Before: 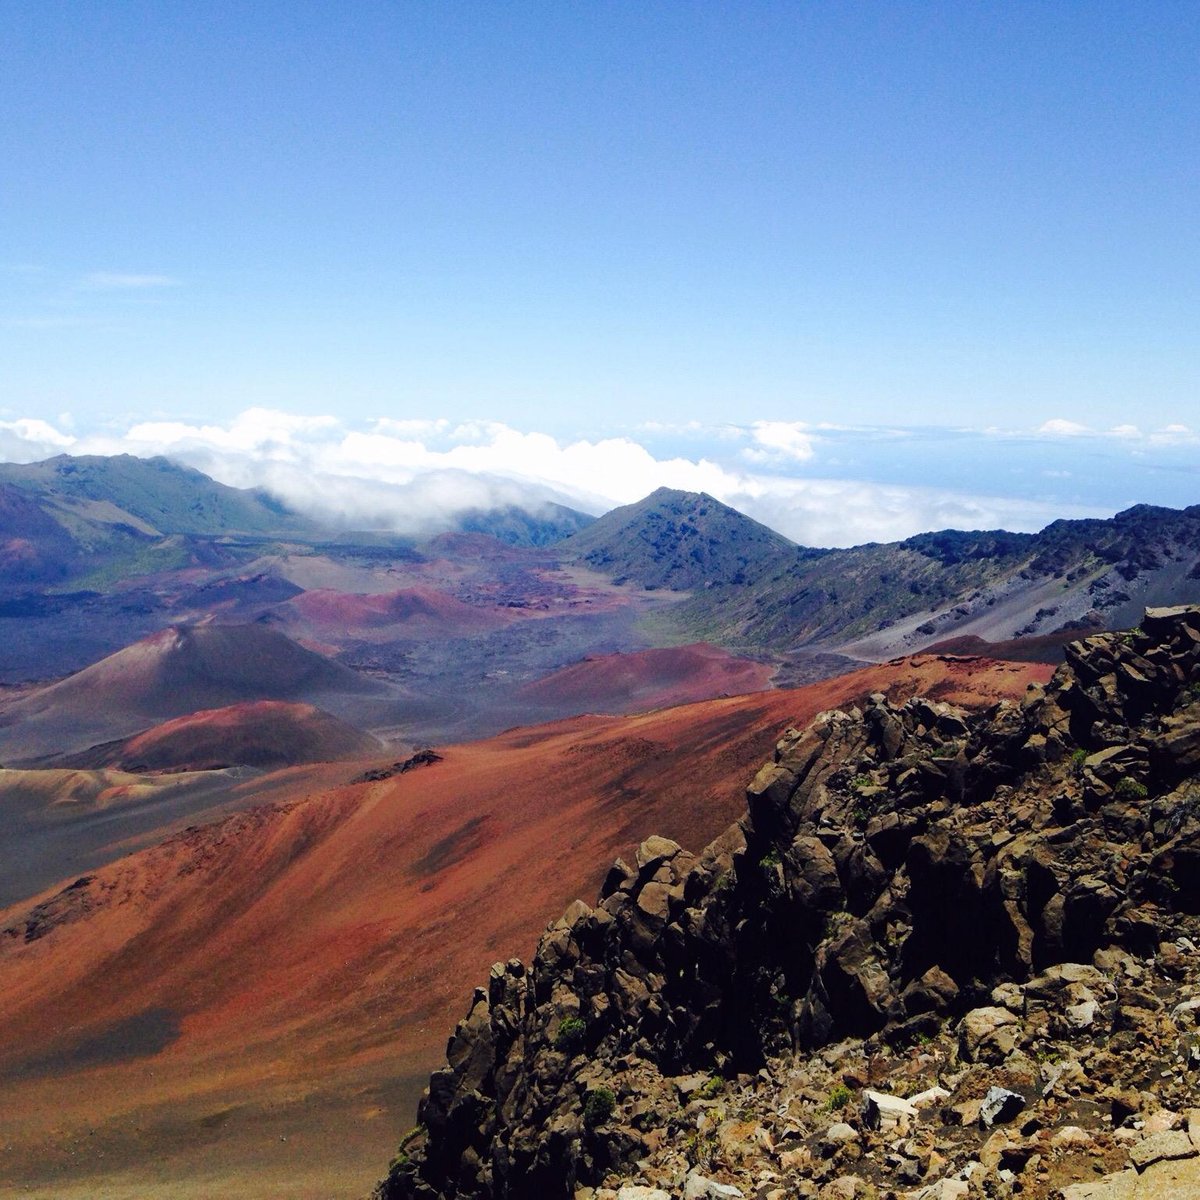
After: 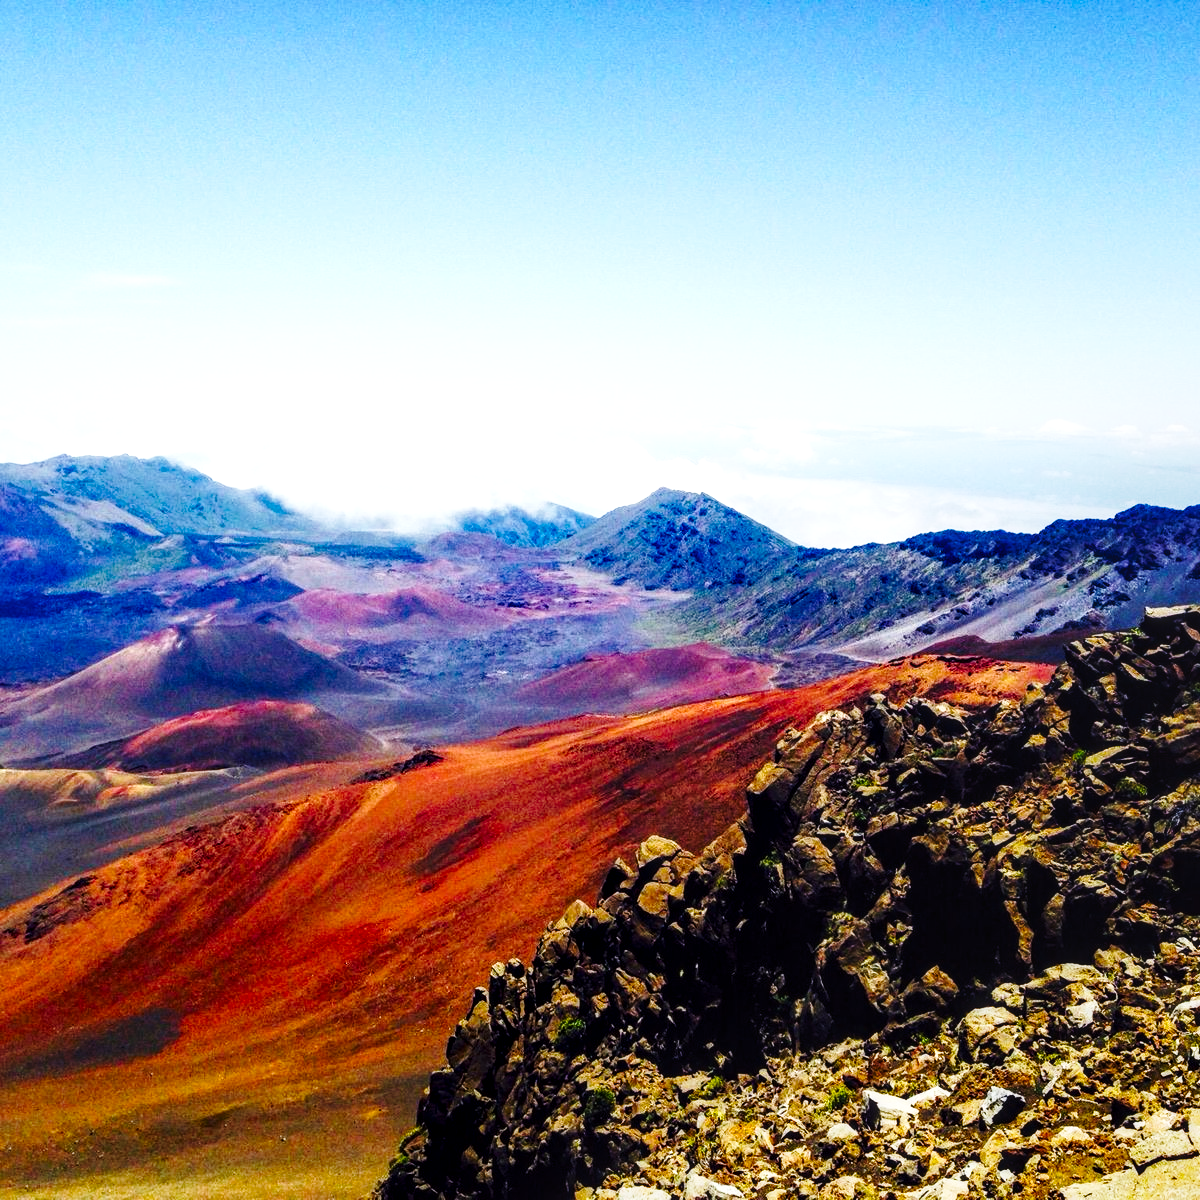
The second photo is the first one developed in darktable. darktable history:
local contrast: detail 130%
color balance rgb: shadows lift › luminance -20.311%, power › hue 315.26°, perceptual saturation grading › global saturation 20%, perceptual saturation grading › highlights -25.814%, perceptual saturation grading › shadows 49.912%, perceptual brilliance grading › global brilliance 14.217%, perceptual brilliance grading › shadows -34.599%, global vibrance 30.637%
base curve: curves: ch0 [(0, 0) (0.028, 0.03) (0.121, 0.232) (0.46, 0.748) (0.859, 0.968) (1, 1)], preserve colors none
